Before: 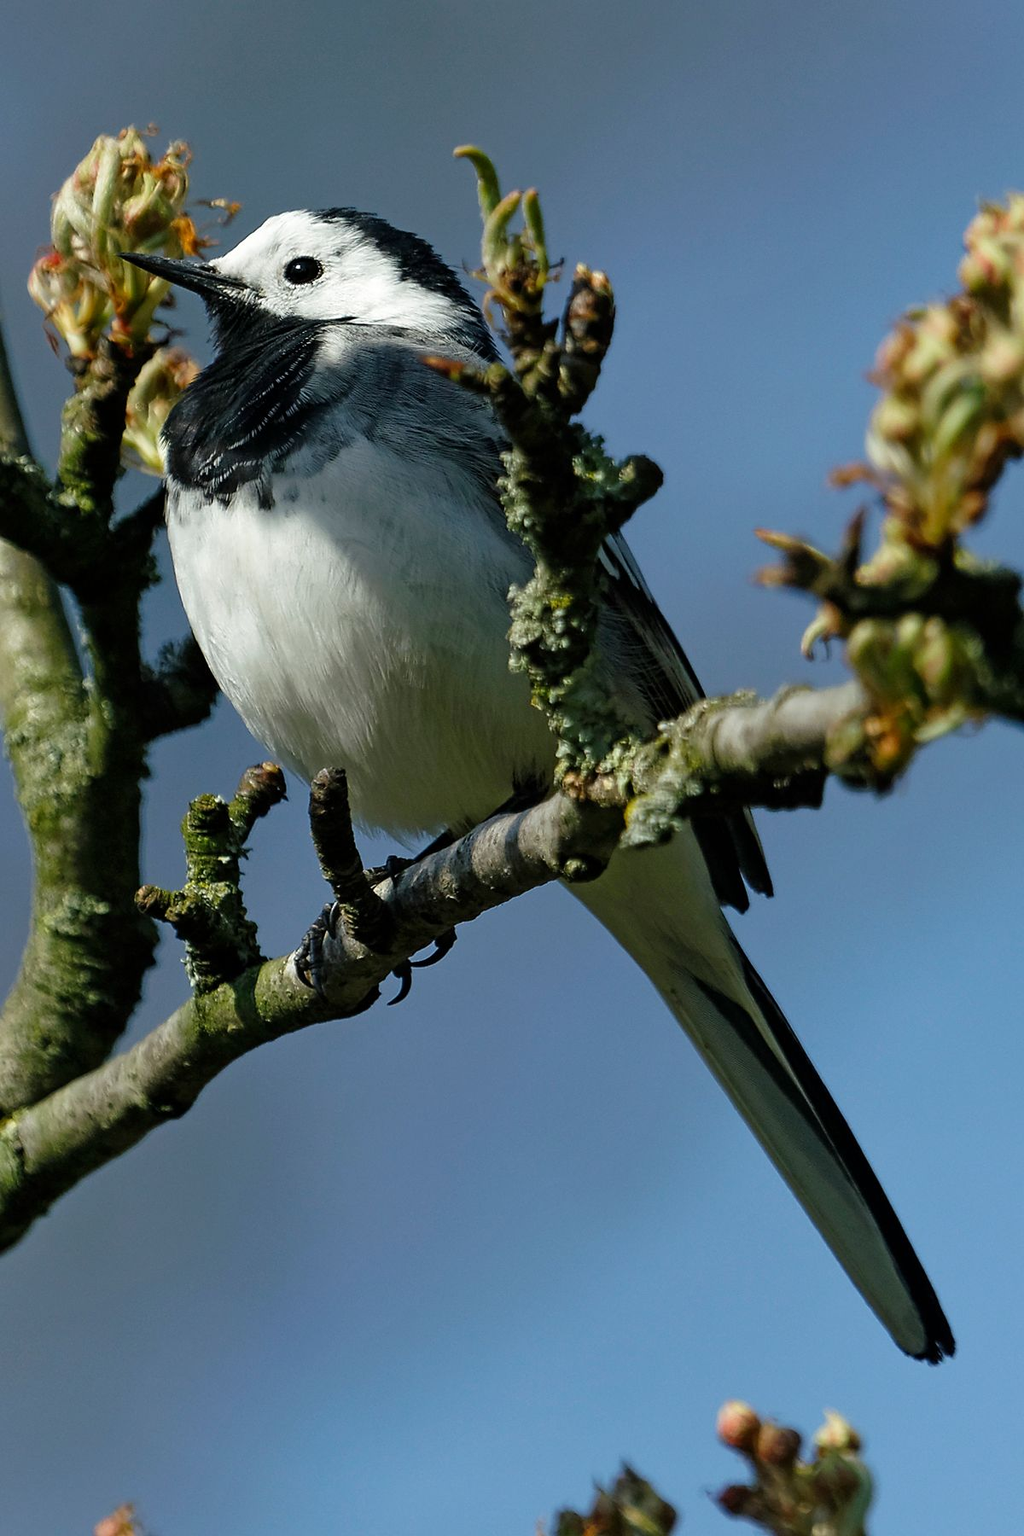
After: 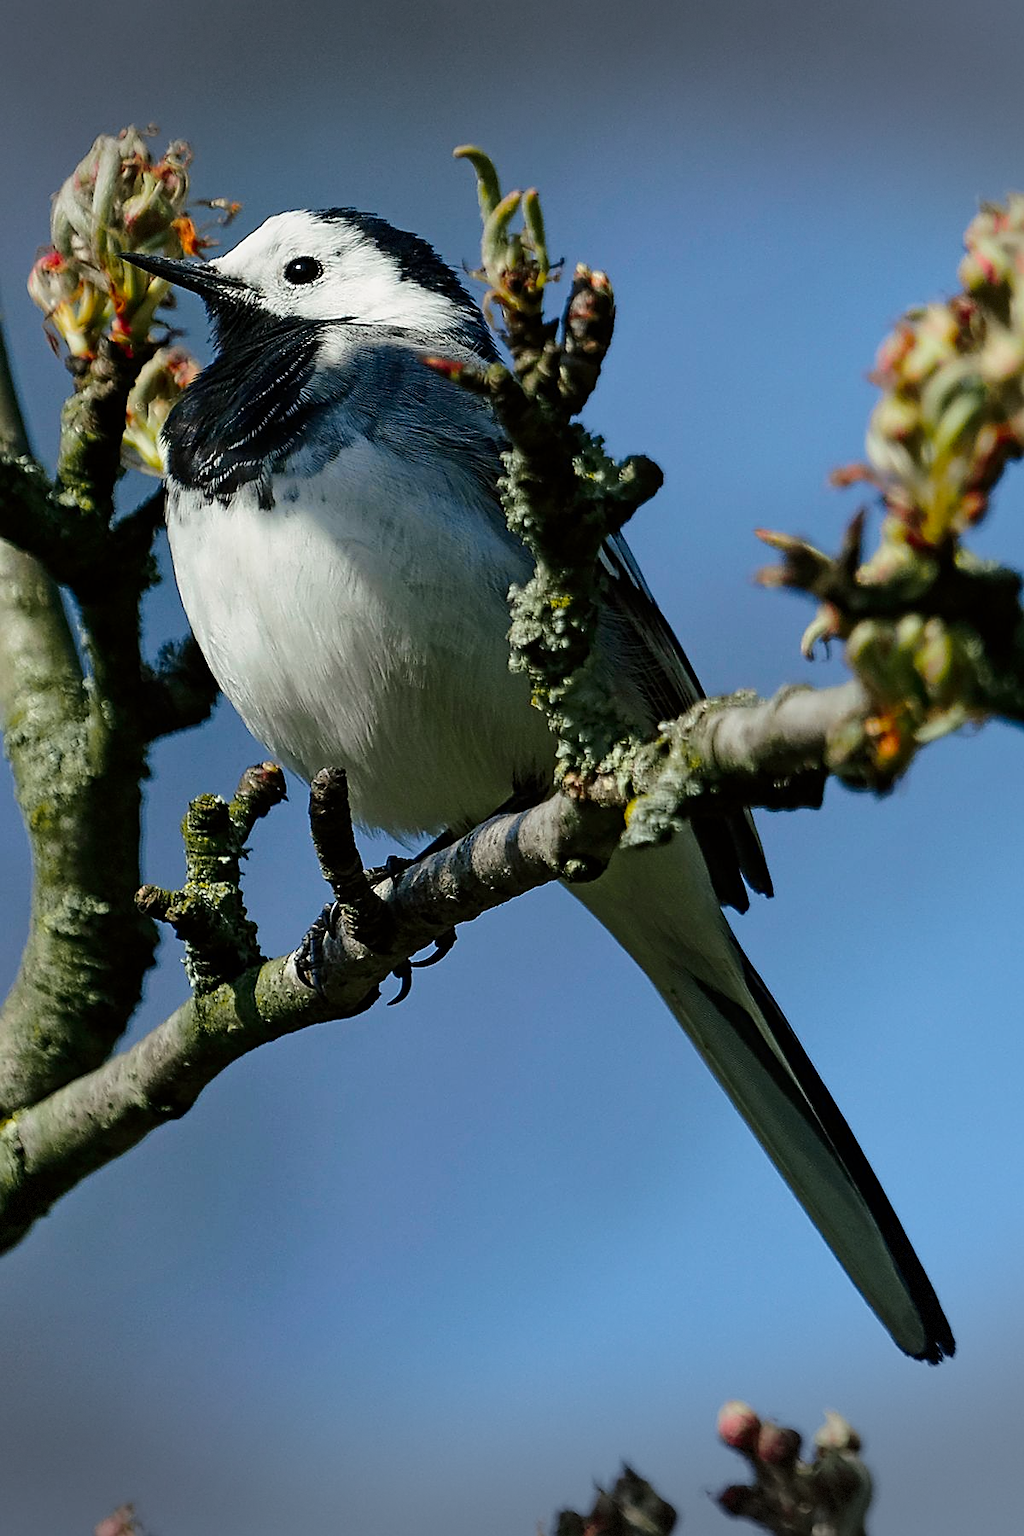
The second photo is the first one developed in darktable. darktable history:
tone curve: curves: ch0 [(0, 0) (0.23, 0.189) (0.486, 0.52) (0.822, 0.825) (0.994, 0.955)]; ch1 [(0, 0) (0.226, 0.261) (0.379, 0.442) (0.469, 0.468) (0.495, 0.498) (0.514, 0.509) (0.561, 0.603) (0.59, 0.656) (1, 1)]; ch2 [(0, 0) (0.269, 0.299) (0.459, 0.43) (0.498, 0.5) (0.523, 0.52) (0.586, 0.569) (0.635, 0.617) (0.659, 0.681) (0.718, 0.764) (1, 1)], color space Lab, independent channels, preserve colors none
sharpen: on, module defaults
vignetting: fall-off start 100.43%, width/height ratio 1.319, dithering 8-bit output
